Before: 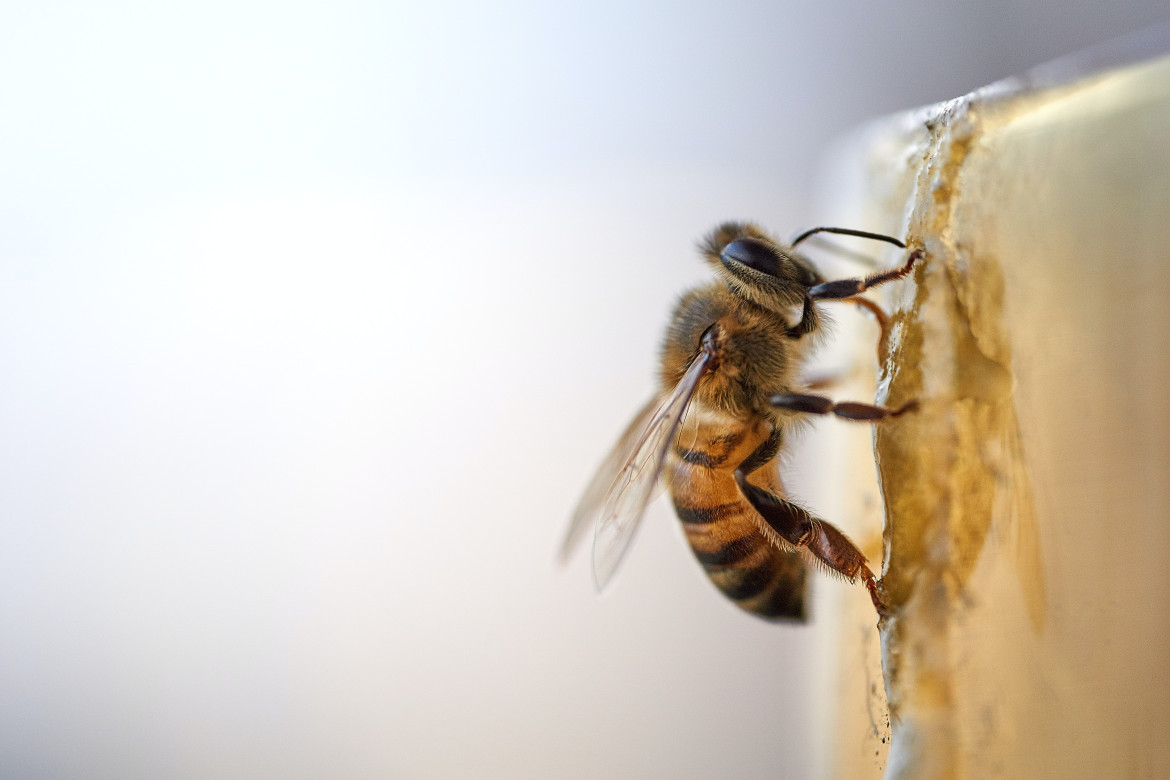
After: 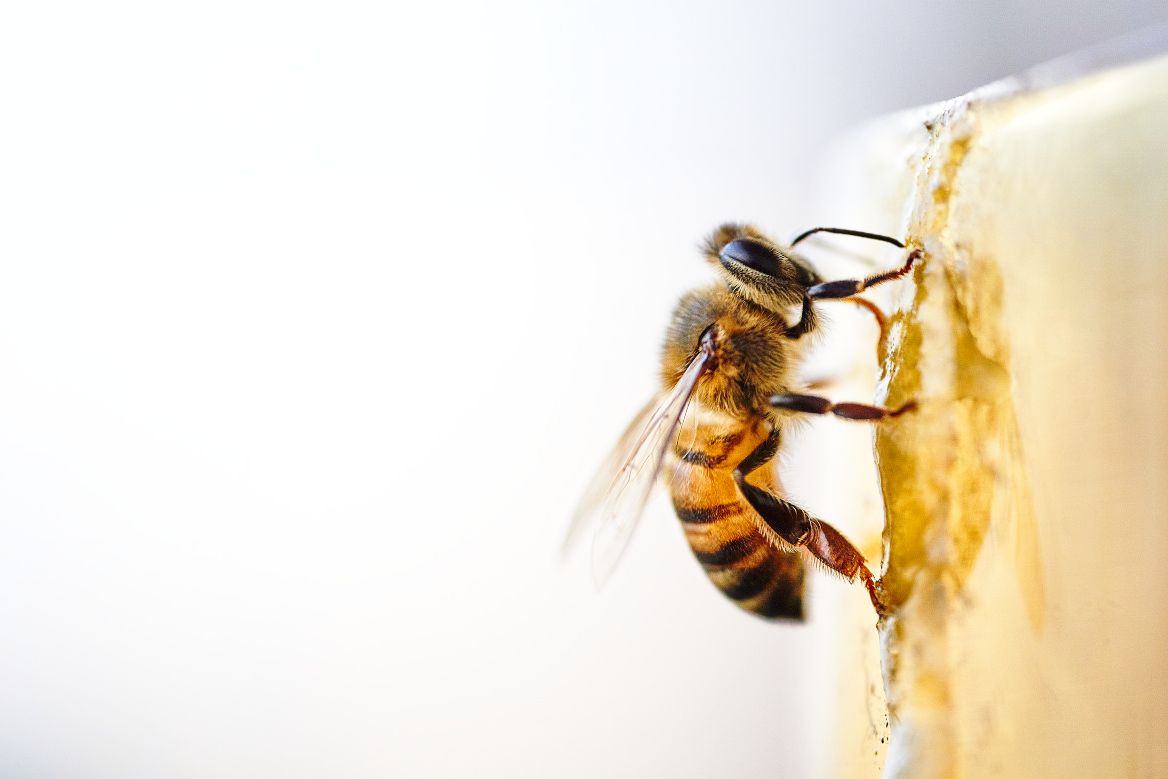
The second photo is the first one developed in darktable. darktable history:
base curve: curves: ch0 [(0, 0) (0.032, 0.037) (0.105, 0.228) (0.435, 0.76) (0.856, 0.983) (1, 1)], preserve colors none
crop and rotate: left 0.101%, bottom 0.01%
